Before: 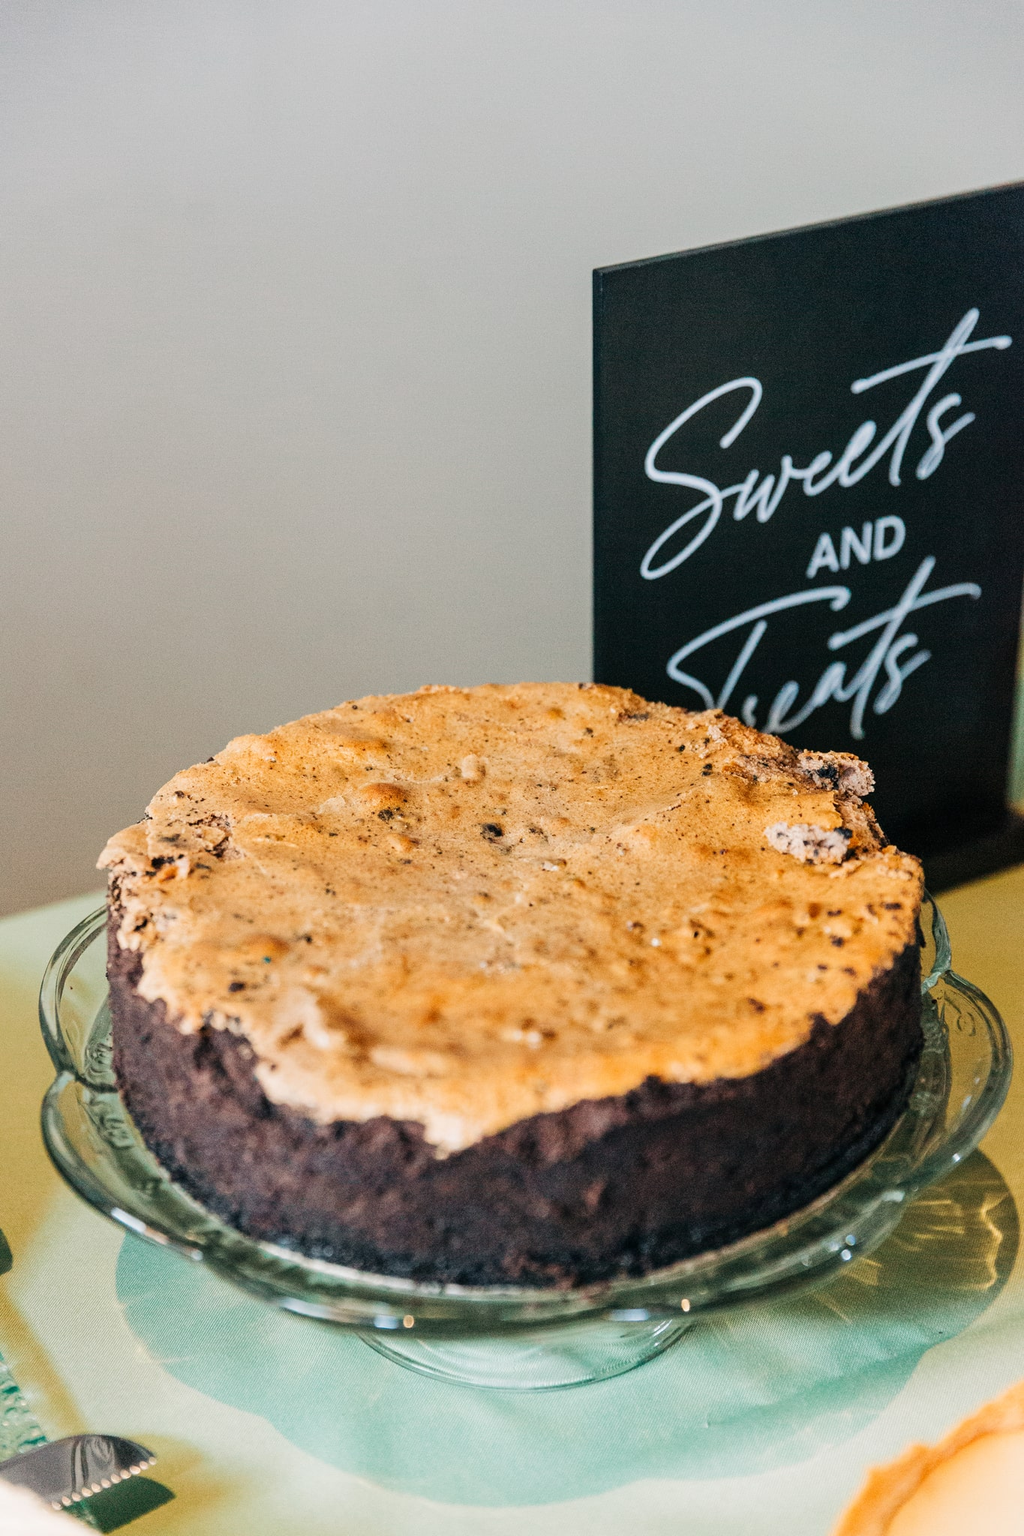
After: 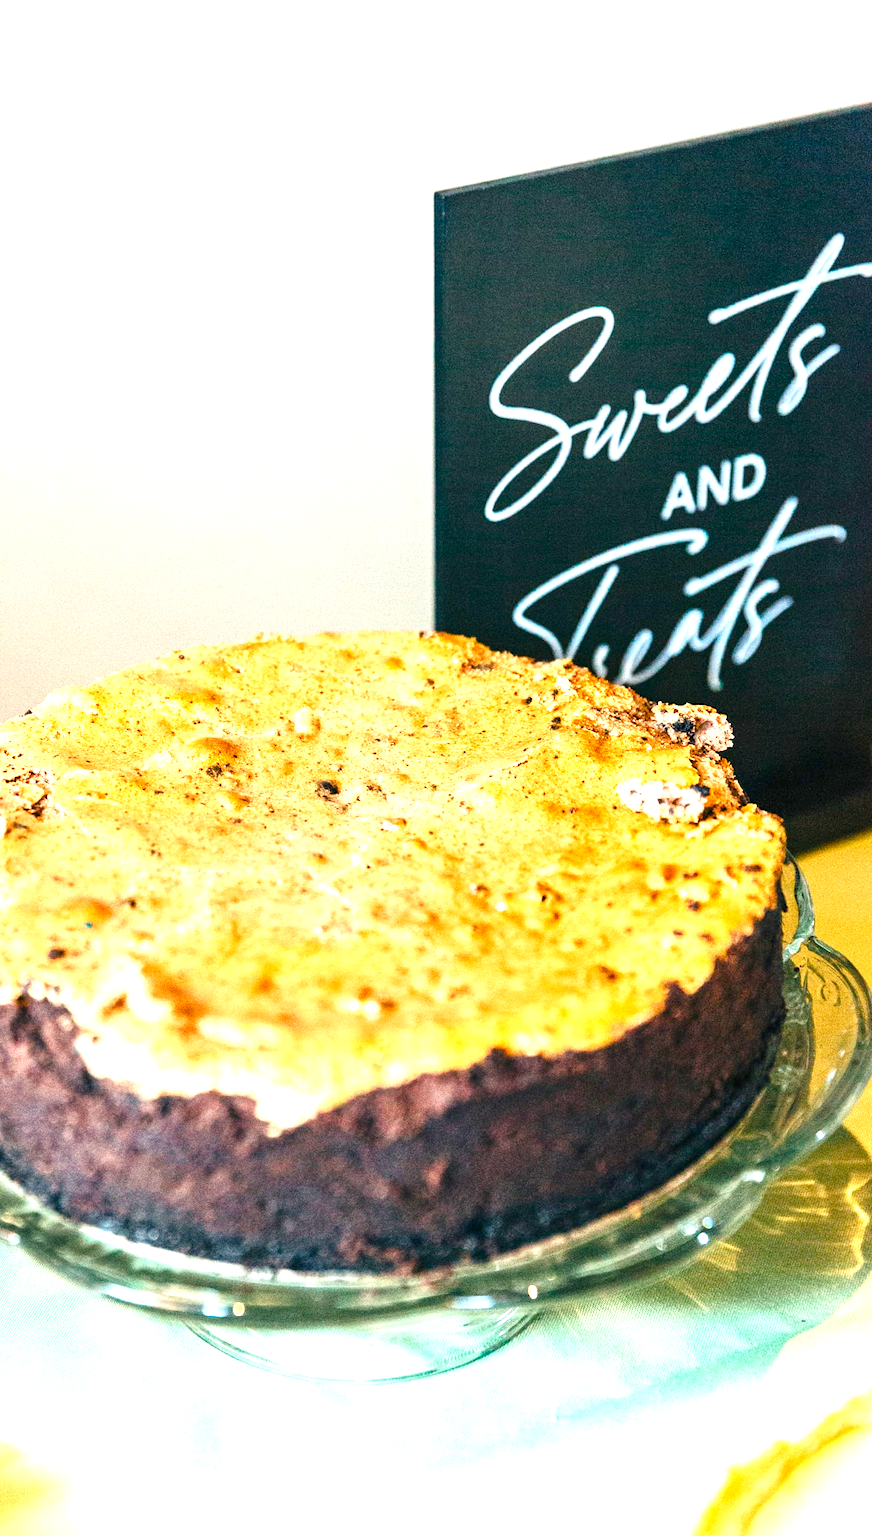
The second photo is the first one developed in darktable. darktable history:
crop and rotate: left 17.959%, top 5.771%, right 1.742%
exposure: black level correction 0, exposure 1.388 EV, compensate exposure bias true, compensate highlight preservation false
color balance rgb: perceptual saturation grading › global saturation 35%, perceptual saturation grading › highlights -25%, perceptual saturation grading › shadows 50%
white balance: emerald 1
